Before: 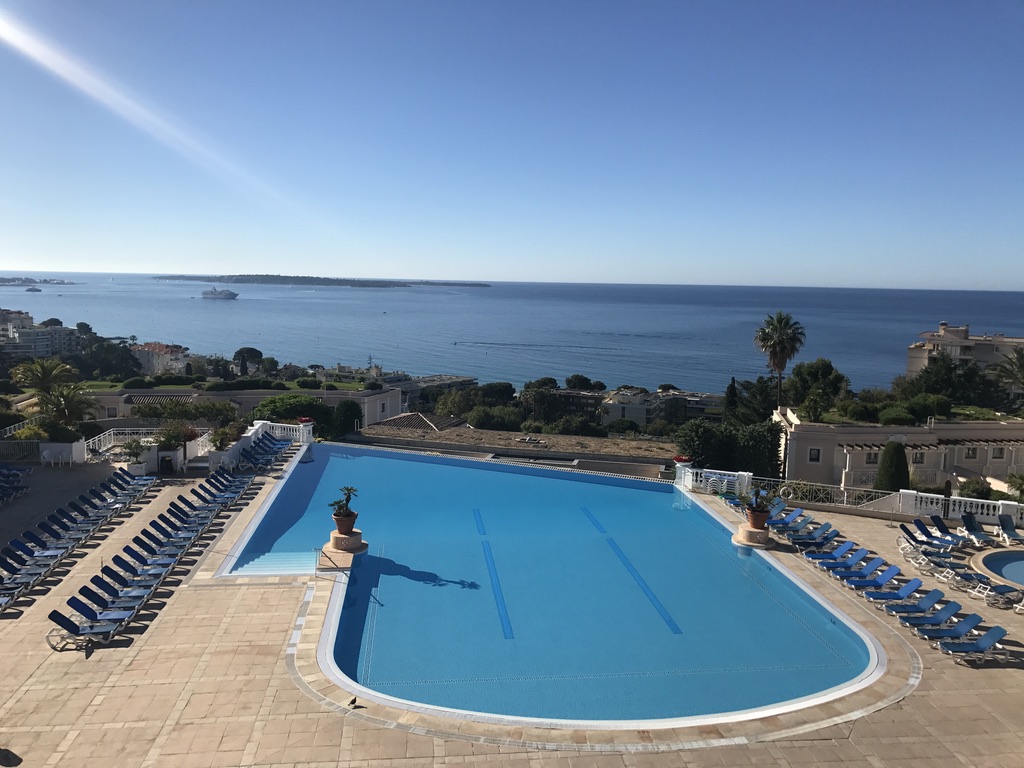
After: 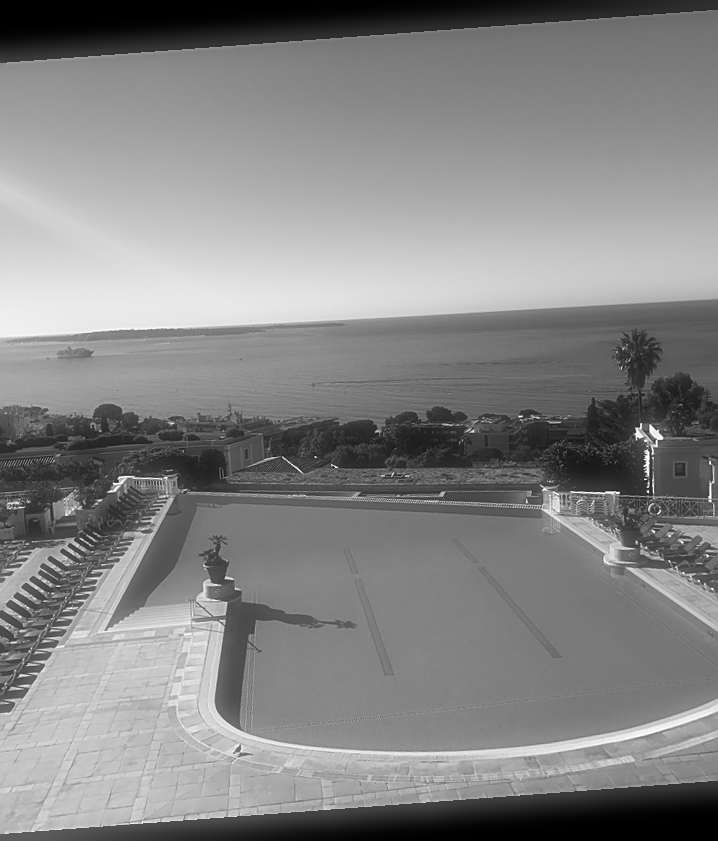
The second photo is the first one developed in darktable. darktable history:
soften: size 60.24%, saturation 65.46%, brightness 0.506 EV, mix 25.7%
monochrome: size 1
crop: left 15.419%, right 17.914%
rotate and perspective: rotation -4.25°, automatic cropping off
sharpen: on, module defaults
